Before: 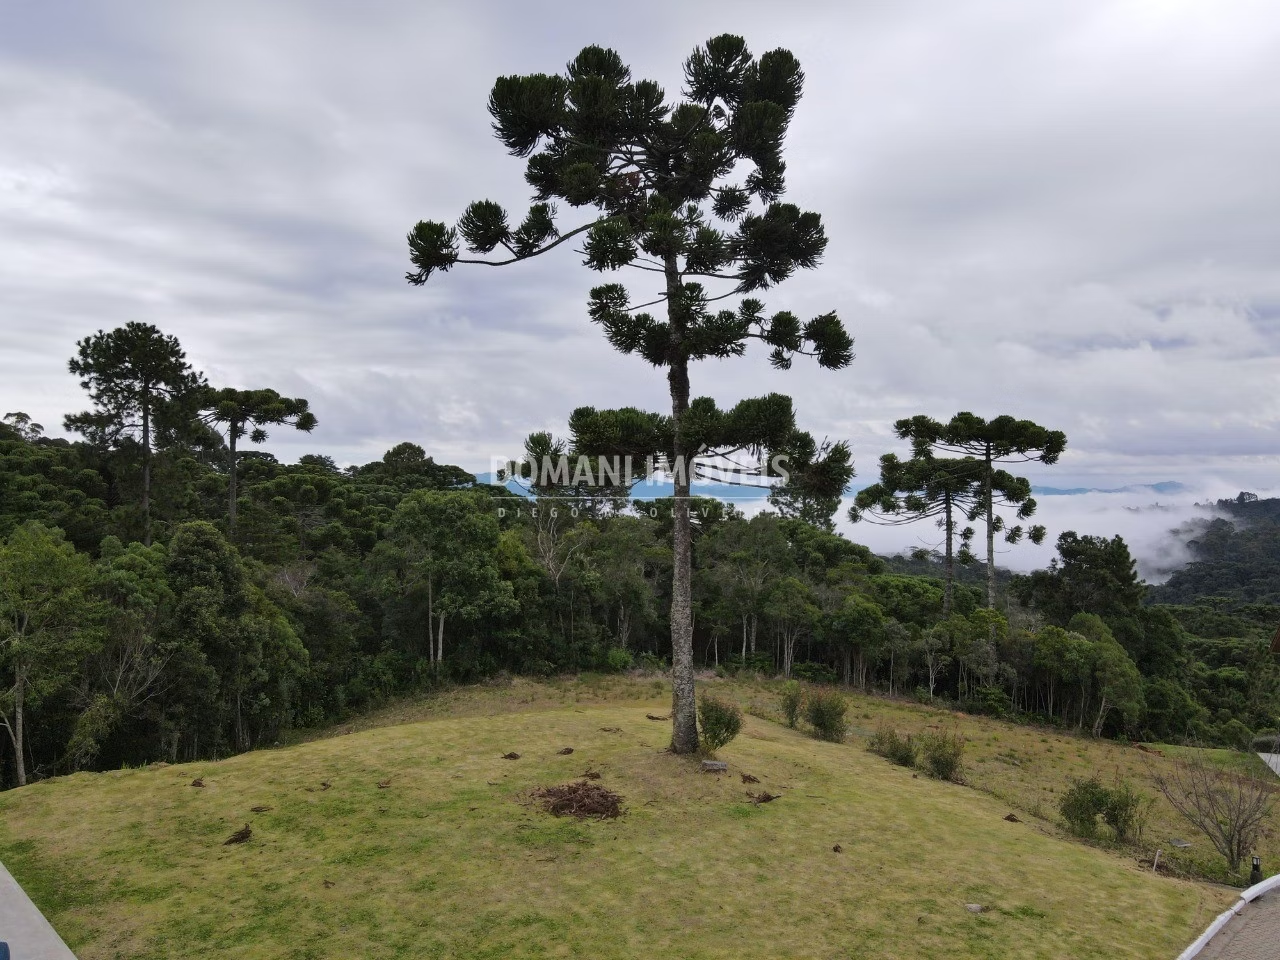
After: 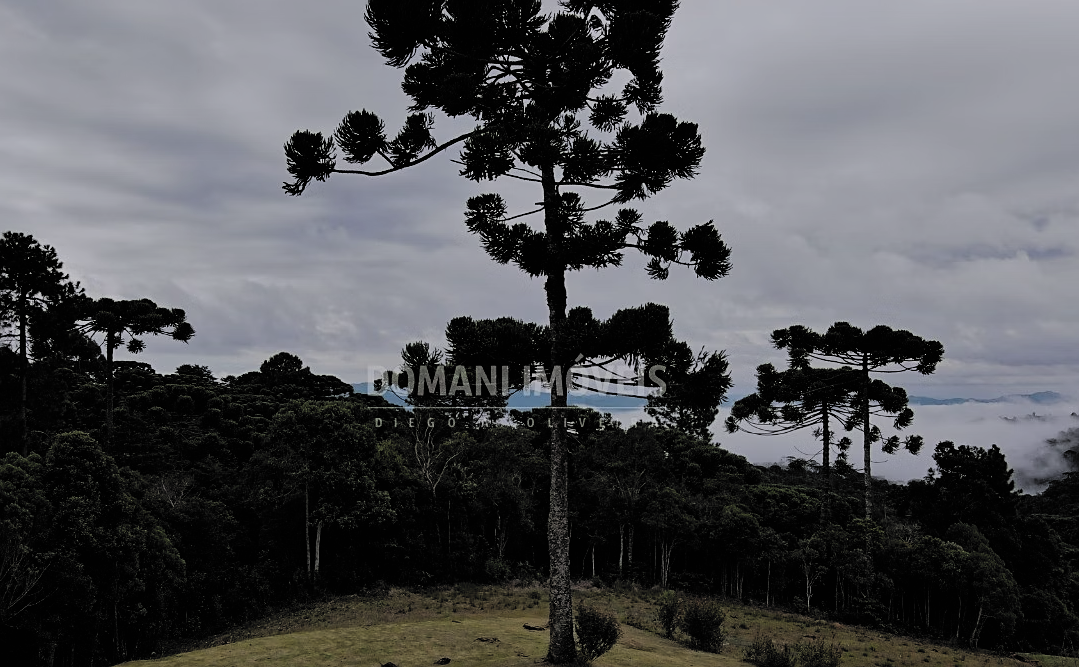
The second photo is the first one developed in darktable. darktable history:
exposure: black level correction -0.016, exposure -1.012 EV, compensate highlight preservation false
crop and rotate: left 9.628%, top 9.402%, right 6.028%, bottom 21.059%
sharpen: on, module defaults
filmic rgb: black relative exposure -5.14 EV, white relative exposure 3.99 EV, hardness 2.88, contrast 1.408, highlights saturation mix -19.49%, color science v6 (2022)
